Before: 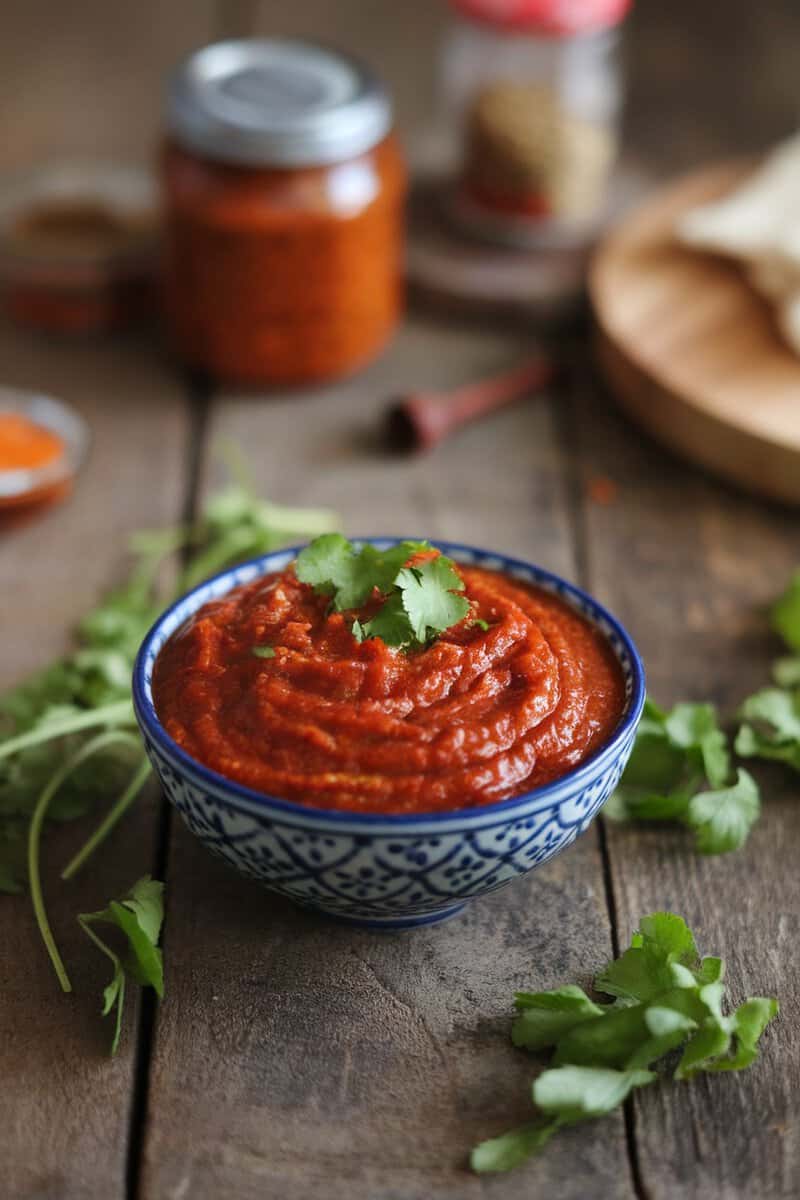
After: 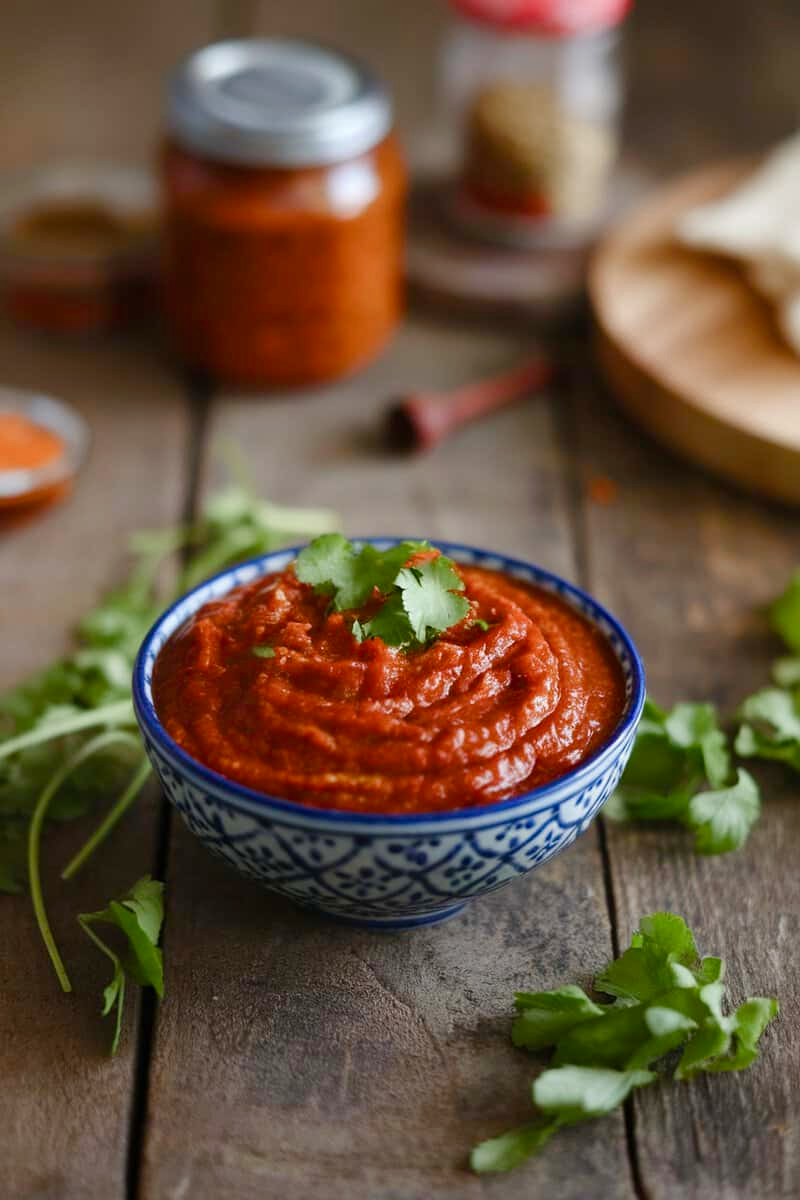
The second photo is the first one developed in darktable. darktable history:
color balance rgb: perceptual saturation grading › global saturation 20%, perceptual saturation grading › highlights -49.363%, perceptual saturation grading › shadows 24.775%, global vibrance 20%
contrast brightness saturation: saturation -0.035
